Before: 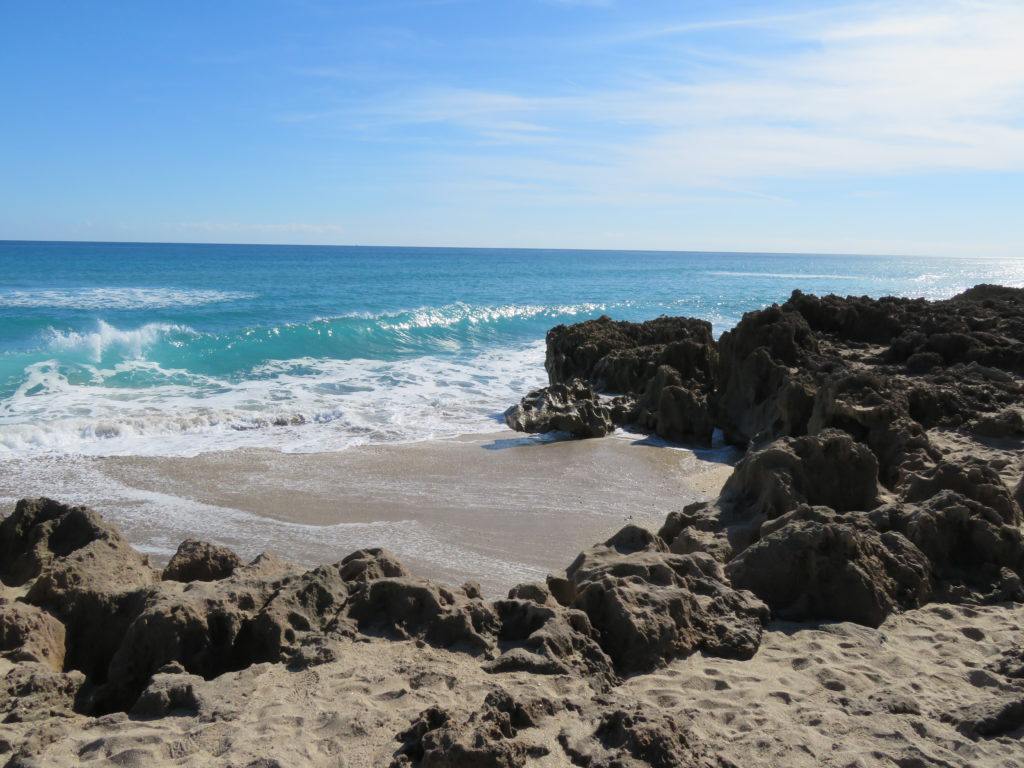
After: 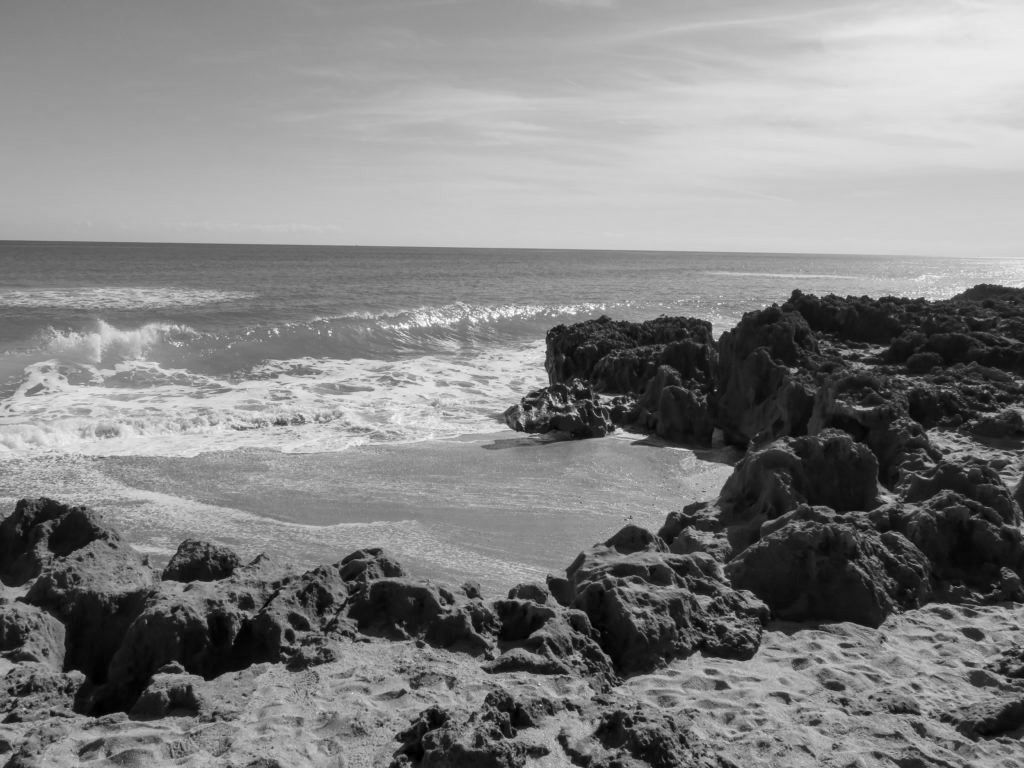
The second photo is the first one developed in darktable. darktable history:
monochrome: a -35.87, b 49.73, size 1.7
local contrast: on, module defaults
